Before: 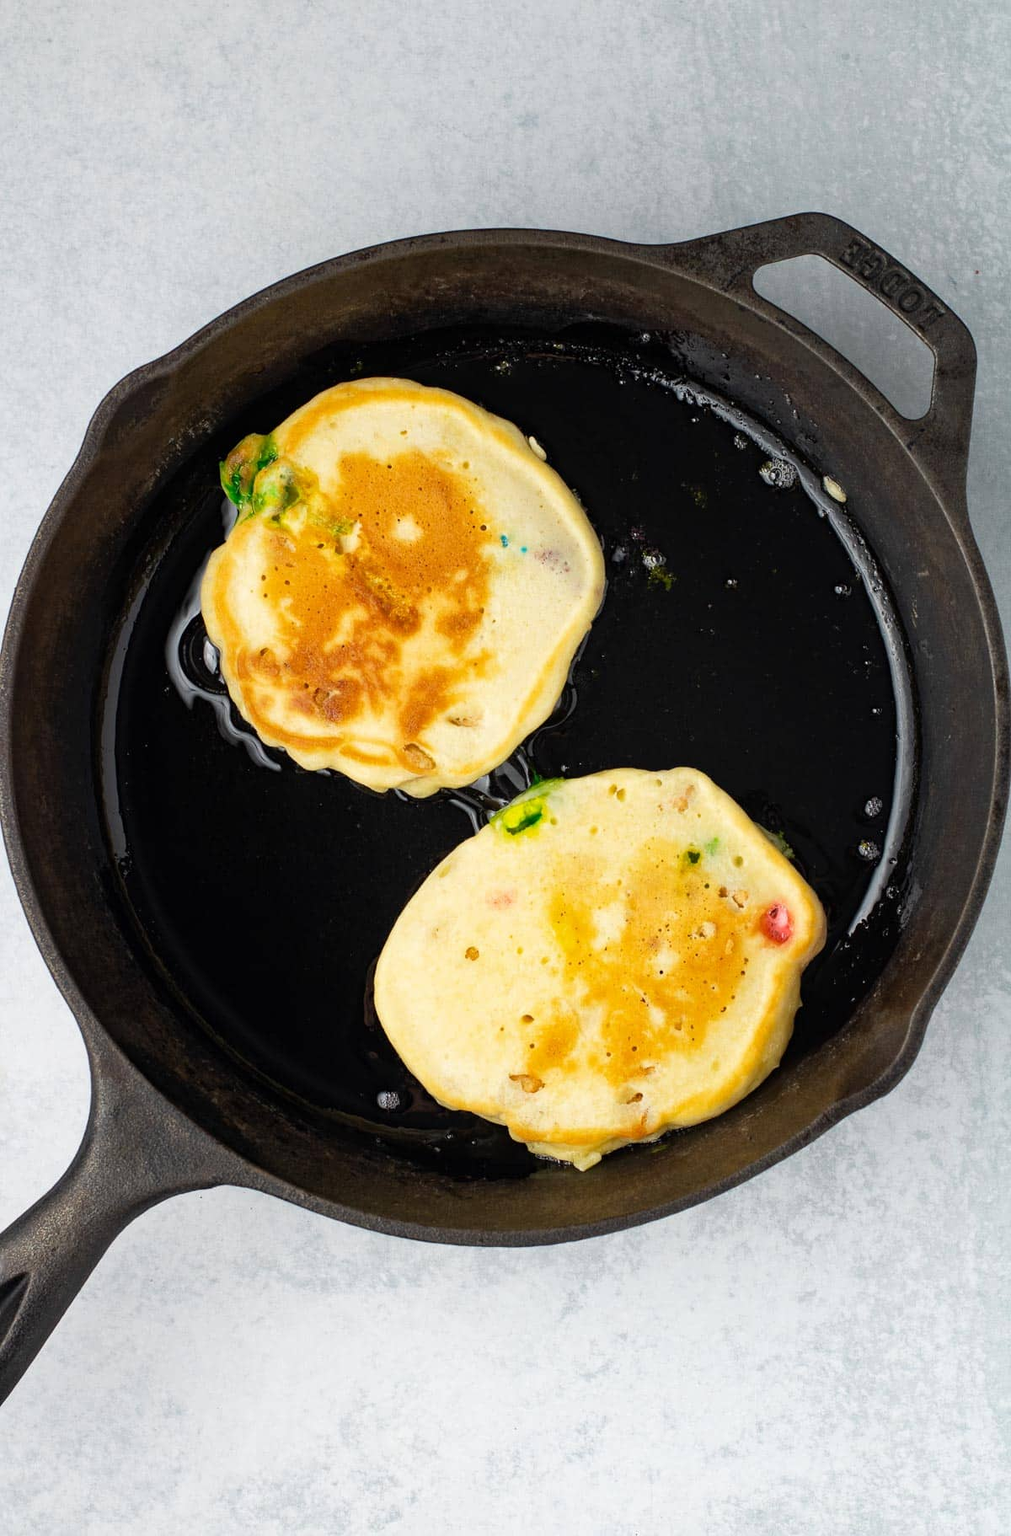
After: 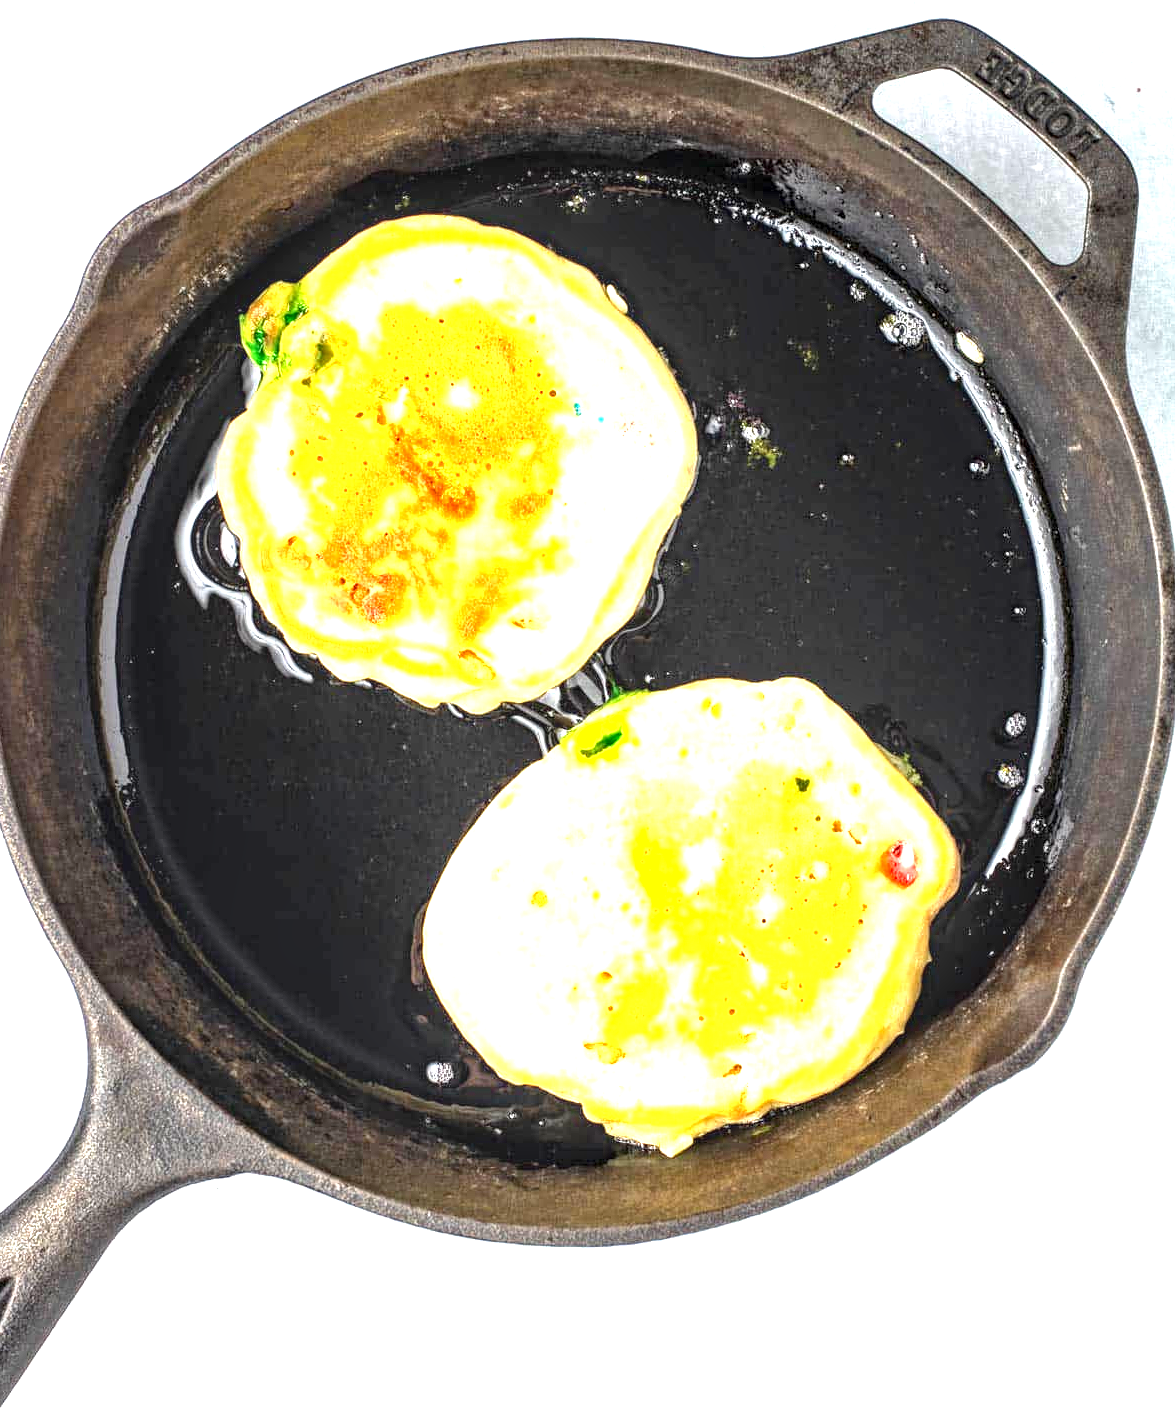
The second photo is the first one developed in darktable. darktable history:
local contrast: detail 150%
exposure: black level correction 0.001, exposure 1.822 EV, compensate exposure bias true, compensate highlight preservation false
crop and rotate: left 1.814%, top 12.818%, right 0.25%, bottom 9.225%
